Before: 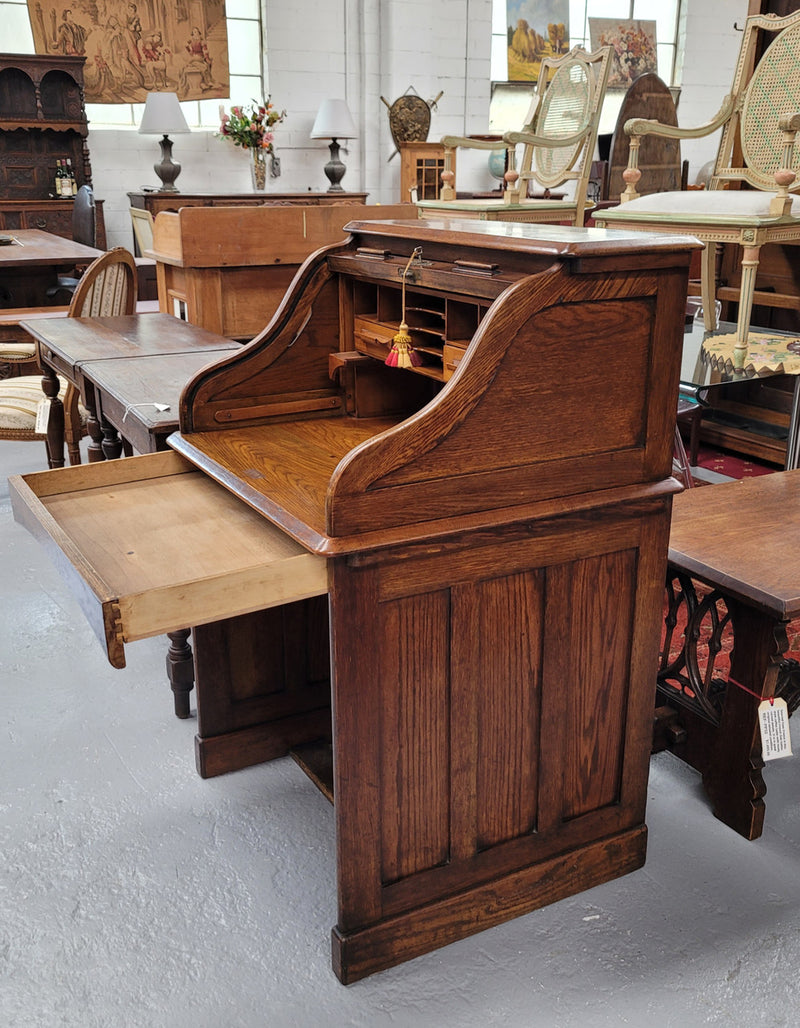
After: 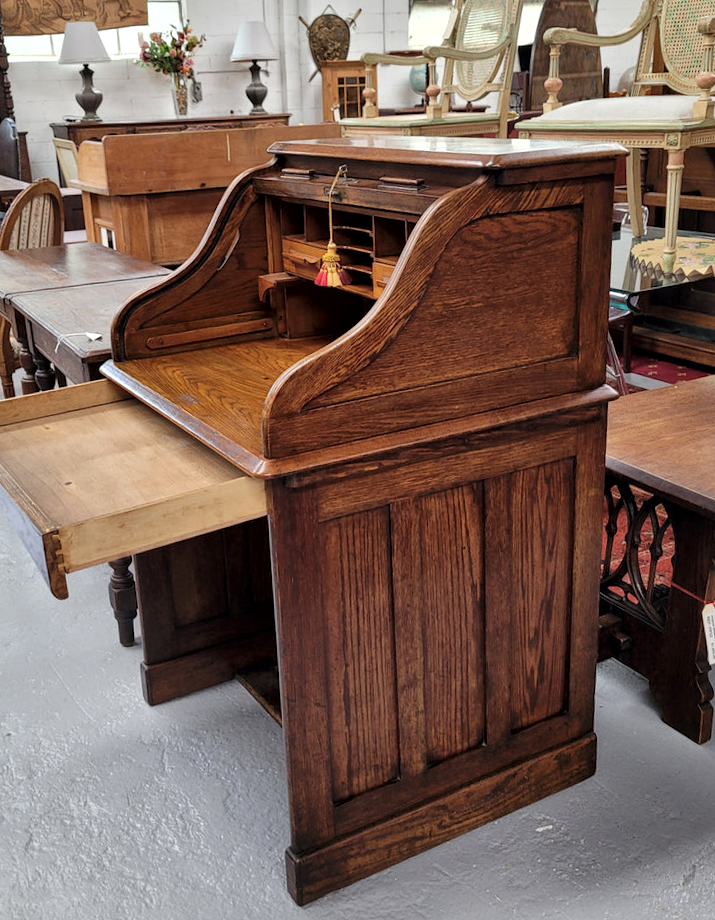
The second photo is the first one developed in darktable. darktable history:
crop and rotate: angle 2.43°, left 5.82%, top 5.697%
local contrast: mode bilateral grid, contrast 20, coarseness 50, detail 143%, midtone range 0.2
